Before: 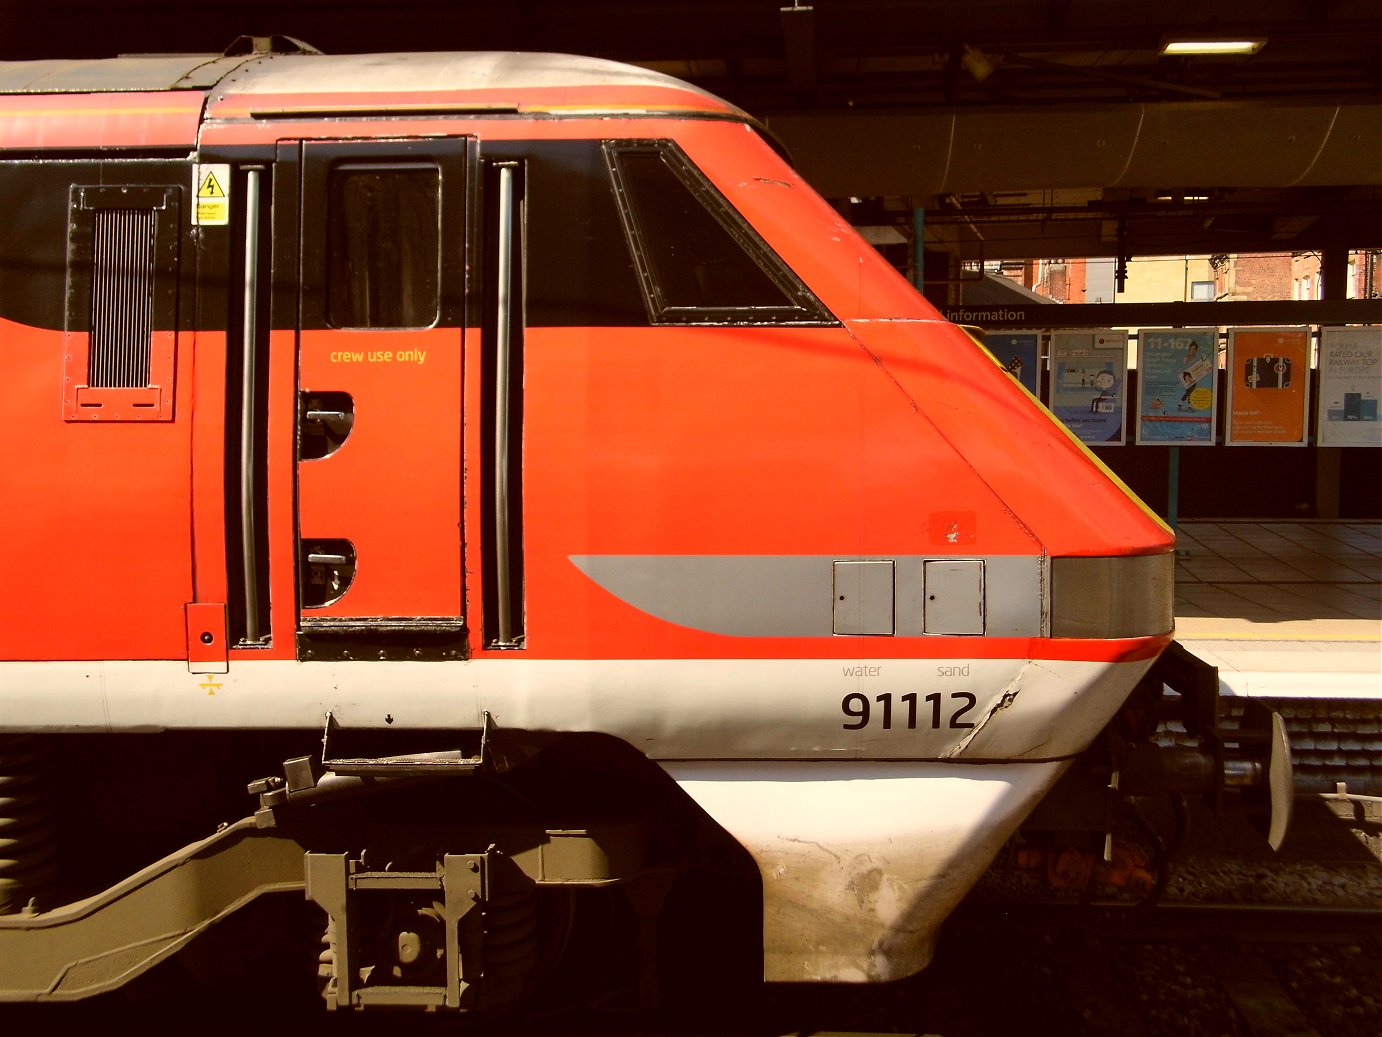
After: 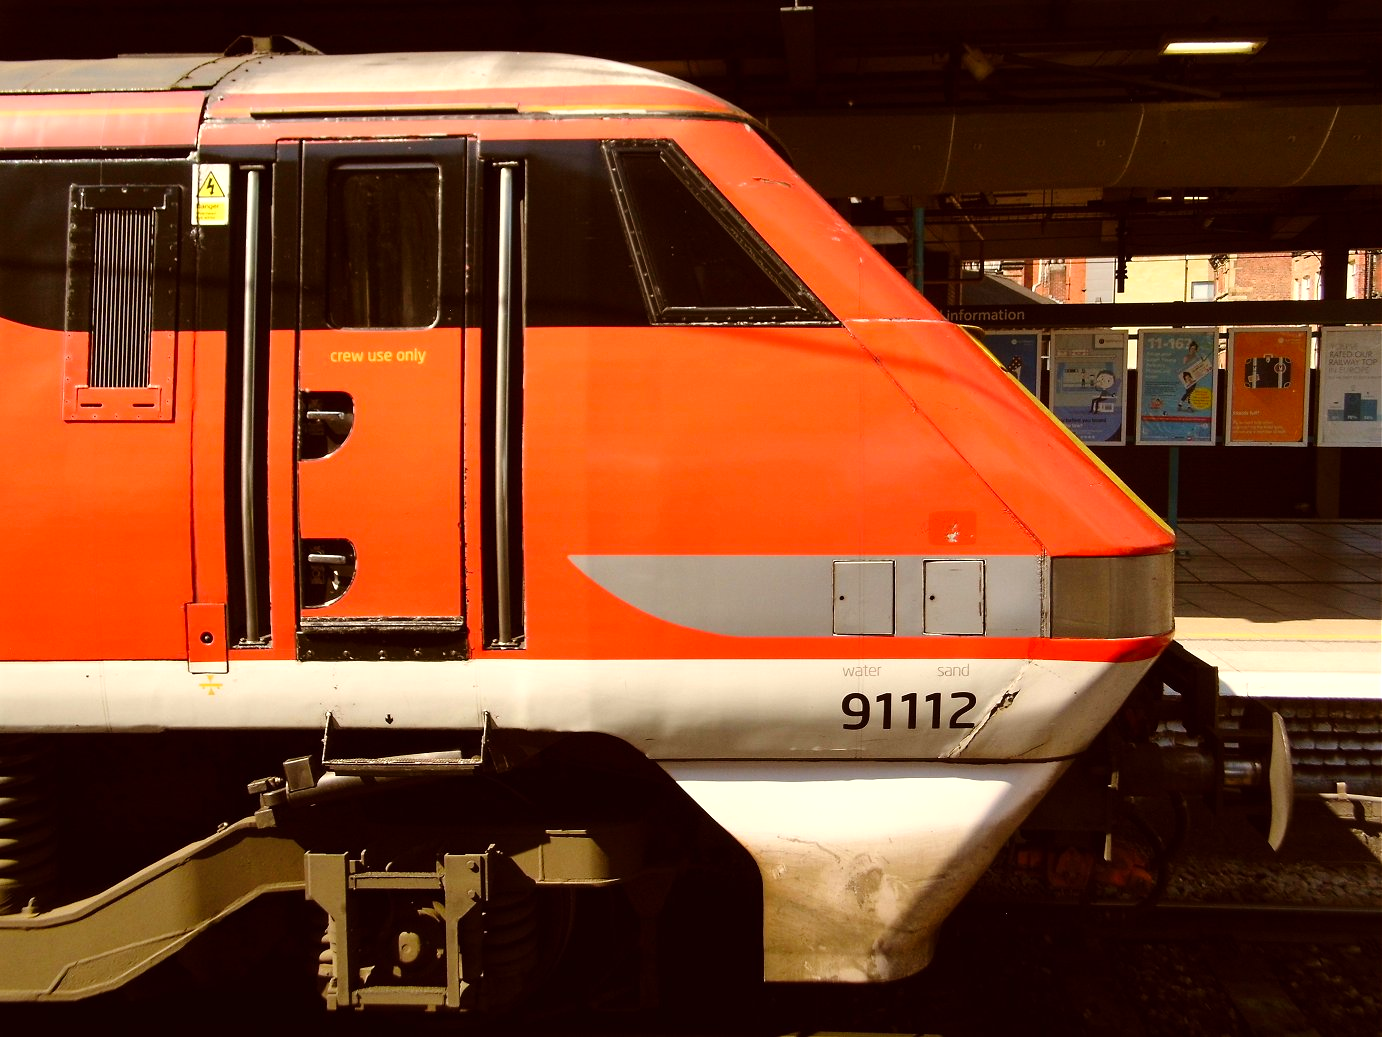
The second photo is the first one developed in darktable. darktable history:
exposure: exposure 0.2 EV, compensate highlight preservation false
tone curve: curves: ch0 [(0, 0) (0.08, 0.056) (0.4, 0.4) (0.6, 0.612) (0.92, 0.924) (1, 1)], preserve colors none
